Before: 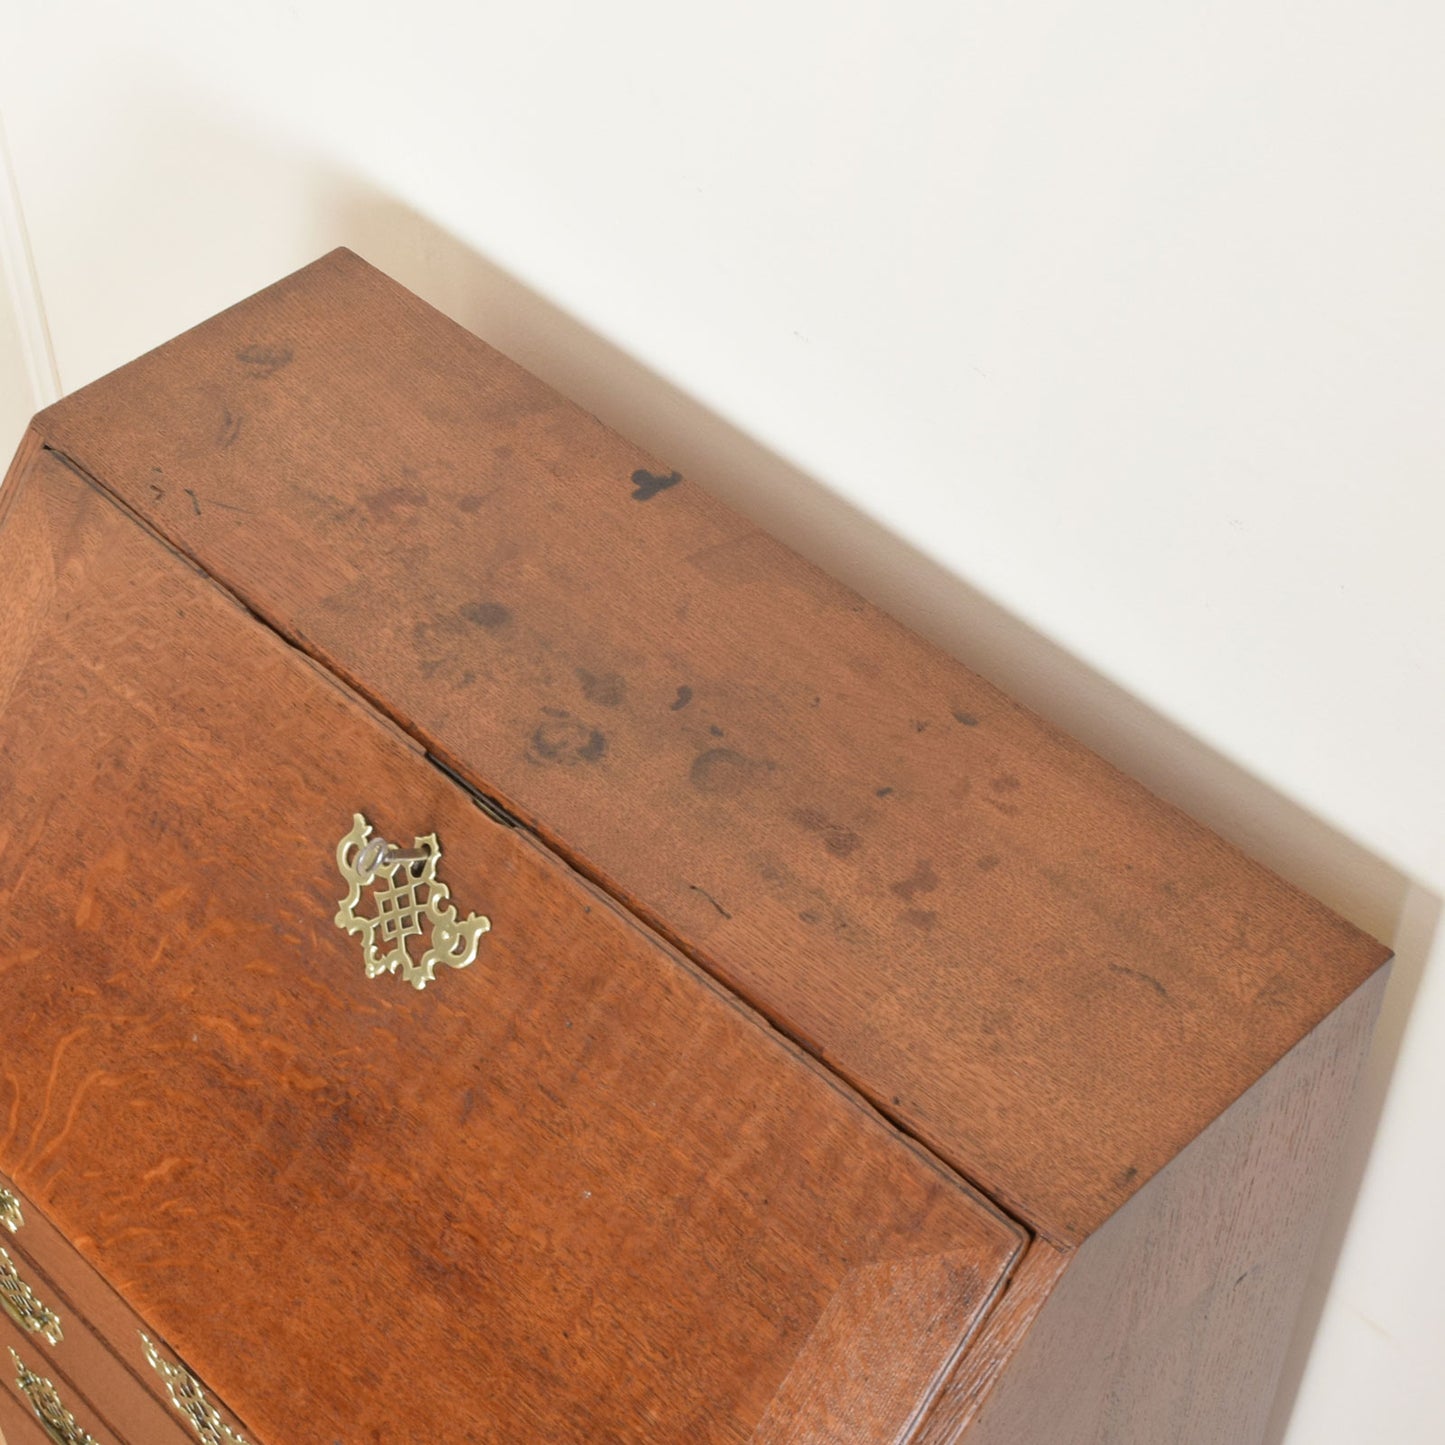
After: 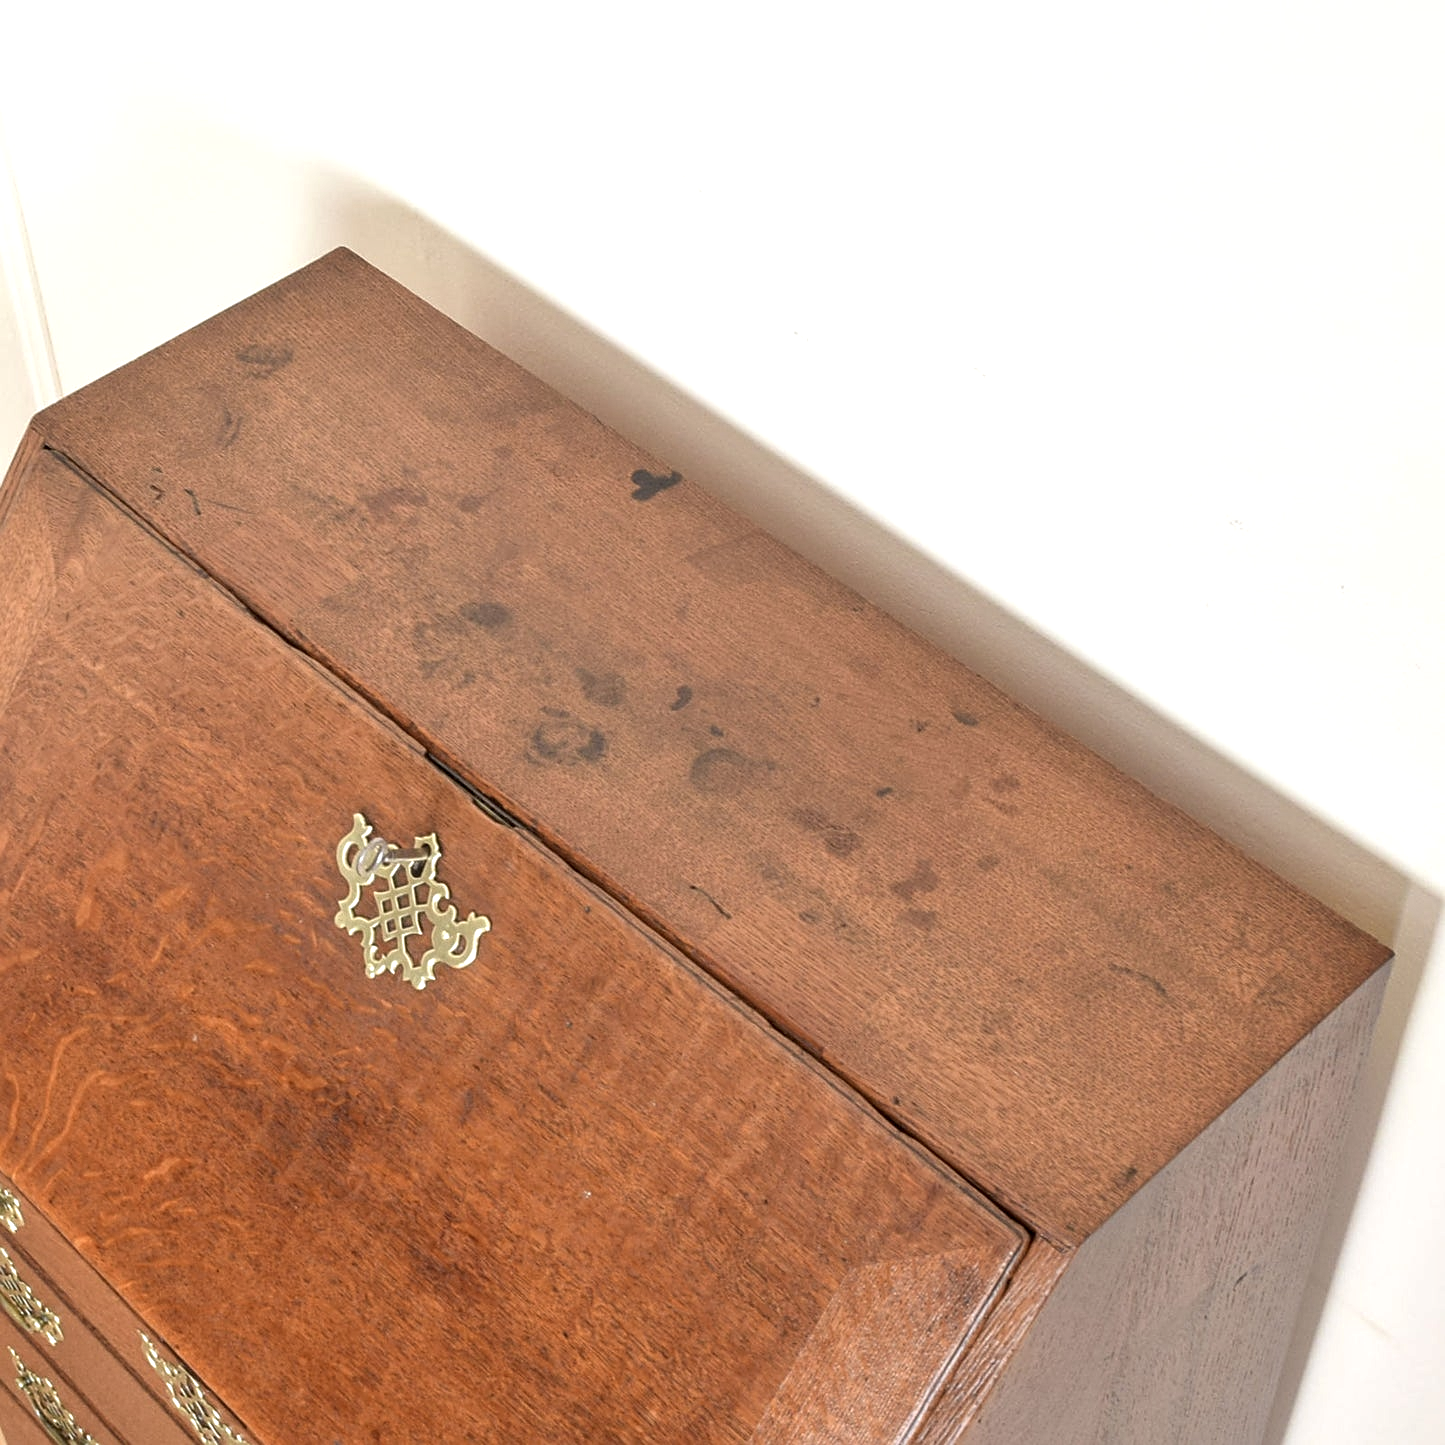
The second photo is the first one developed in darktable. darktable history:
color zones: curves: ch1 [(0, 0.469) (0.01, 0.469) (0.12, 0.446) (0.248, 0.469) (0.5, 0.5) (0.748, 0.5) (0.99, 0.469) (1, 0.469)]
sharpen: on, module defaults
exposure: black level correction 0, exposure 0.3 EV, compensate highlight preservation false
shadows and highlights: shadows 32, highlights -32, soften with gaussian
local contrast: on, module defaults
